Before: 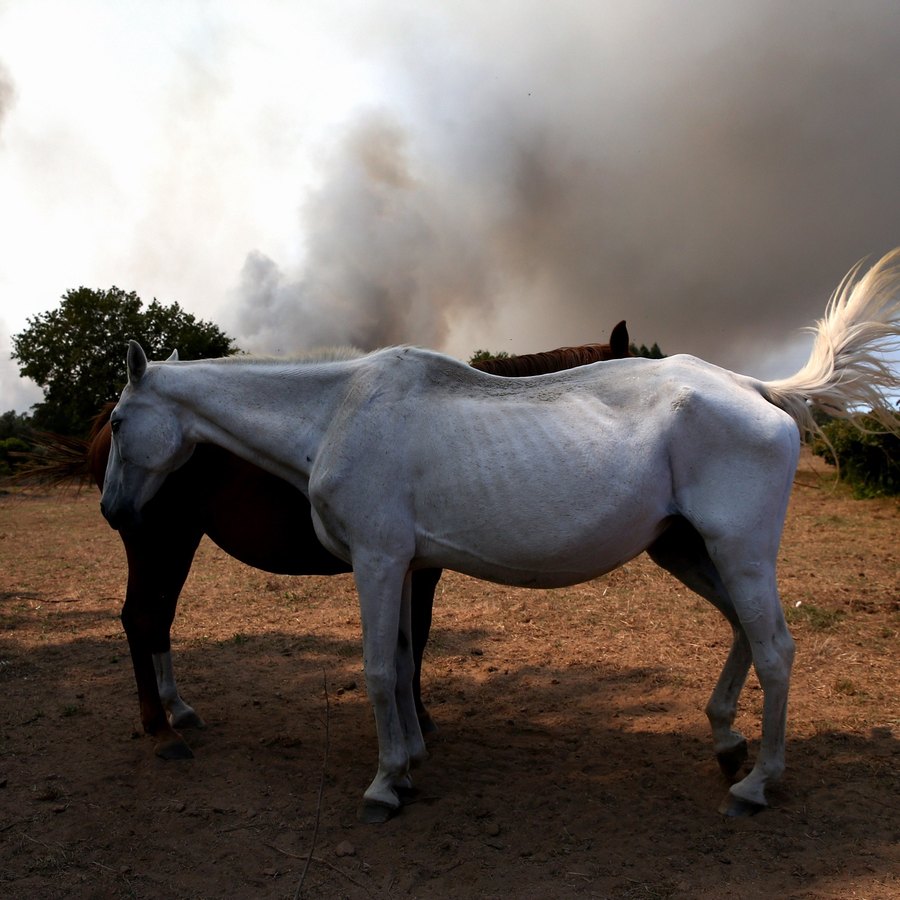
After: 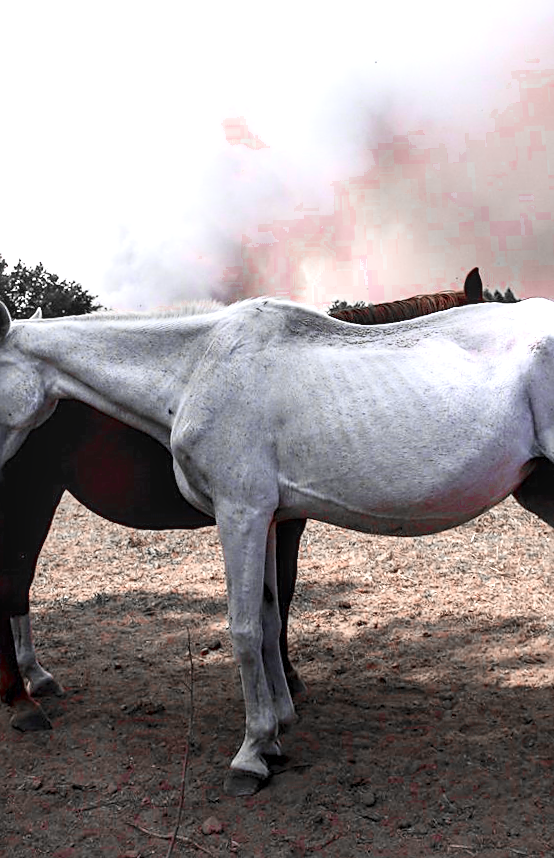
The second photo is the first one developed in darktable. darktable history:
crop and rotate: left 13.409%, right 19.924%
contrast brightness saturation: contrast 0.24, brightness 0.26, saturation 0.39
color calibration: illuminant as shot in camera, x 0.358, y 0.373, temperature 4628.91 K
rotate and perspective: rotation -1.68°, lens shift (vertical) -0.146, crop left 0.049, crop right 0.912, crop top 0.032, crop bottom 0.96
exposure: black level correction 0, exposure 1.1 EV, compensate exposure bias true, compensate highlight preservation false
local contrast: on, module defaults
sharpen: on, module defaults
color zones: curves: ch0 [(0, 0.278) (0.143, 0.5) (0.286, 0.5) (0.429, 0.5) (0.571, 0.5) (0.714, 0.5) (0.857, 0.5) (1, 0.5)]; ch1 [(0, 1) (0.143, 0.165) (0.286, 0) (0.429, 0) (0.571, 0) (0.714, 0) (0.857, 0.5) (1, 0.5)]; ch2 [(0, 0.508) (0.143, 0.5) (0.286, 0.5) (0.429, 0.5) (0.571, 0.5) (0.714, 0.5) (0.857, 0.5) (1, 0.5)]
